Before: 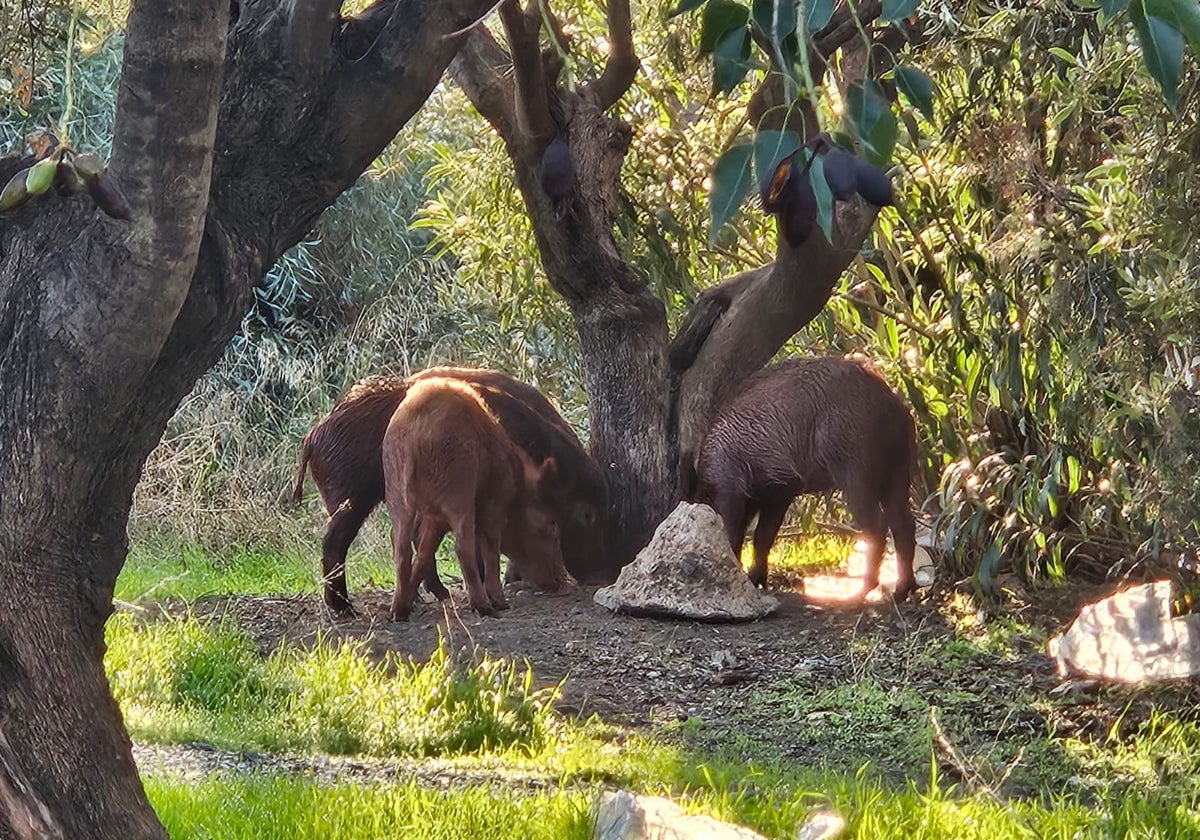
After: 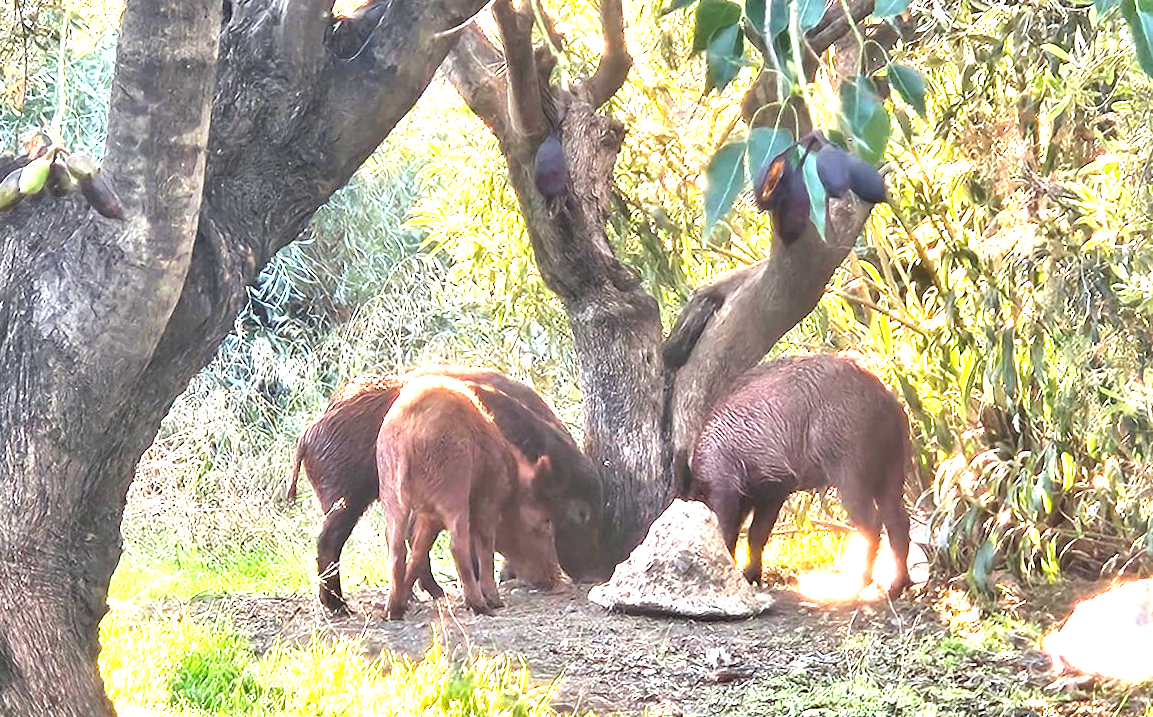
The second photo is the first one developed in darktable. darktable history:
exposure: exposure 2.207 EV, compensate highlight preservation false
crop and rotate: angle 0.2°, left 0.275%, right 3.127%, bottom 14.18%
